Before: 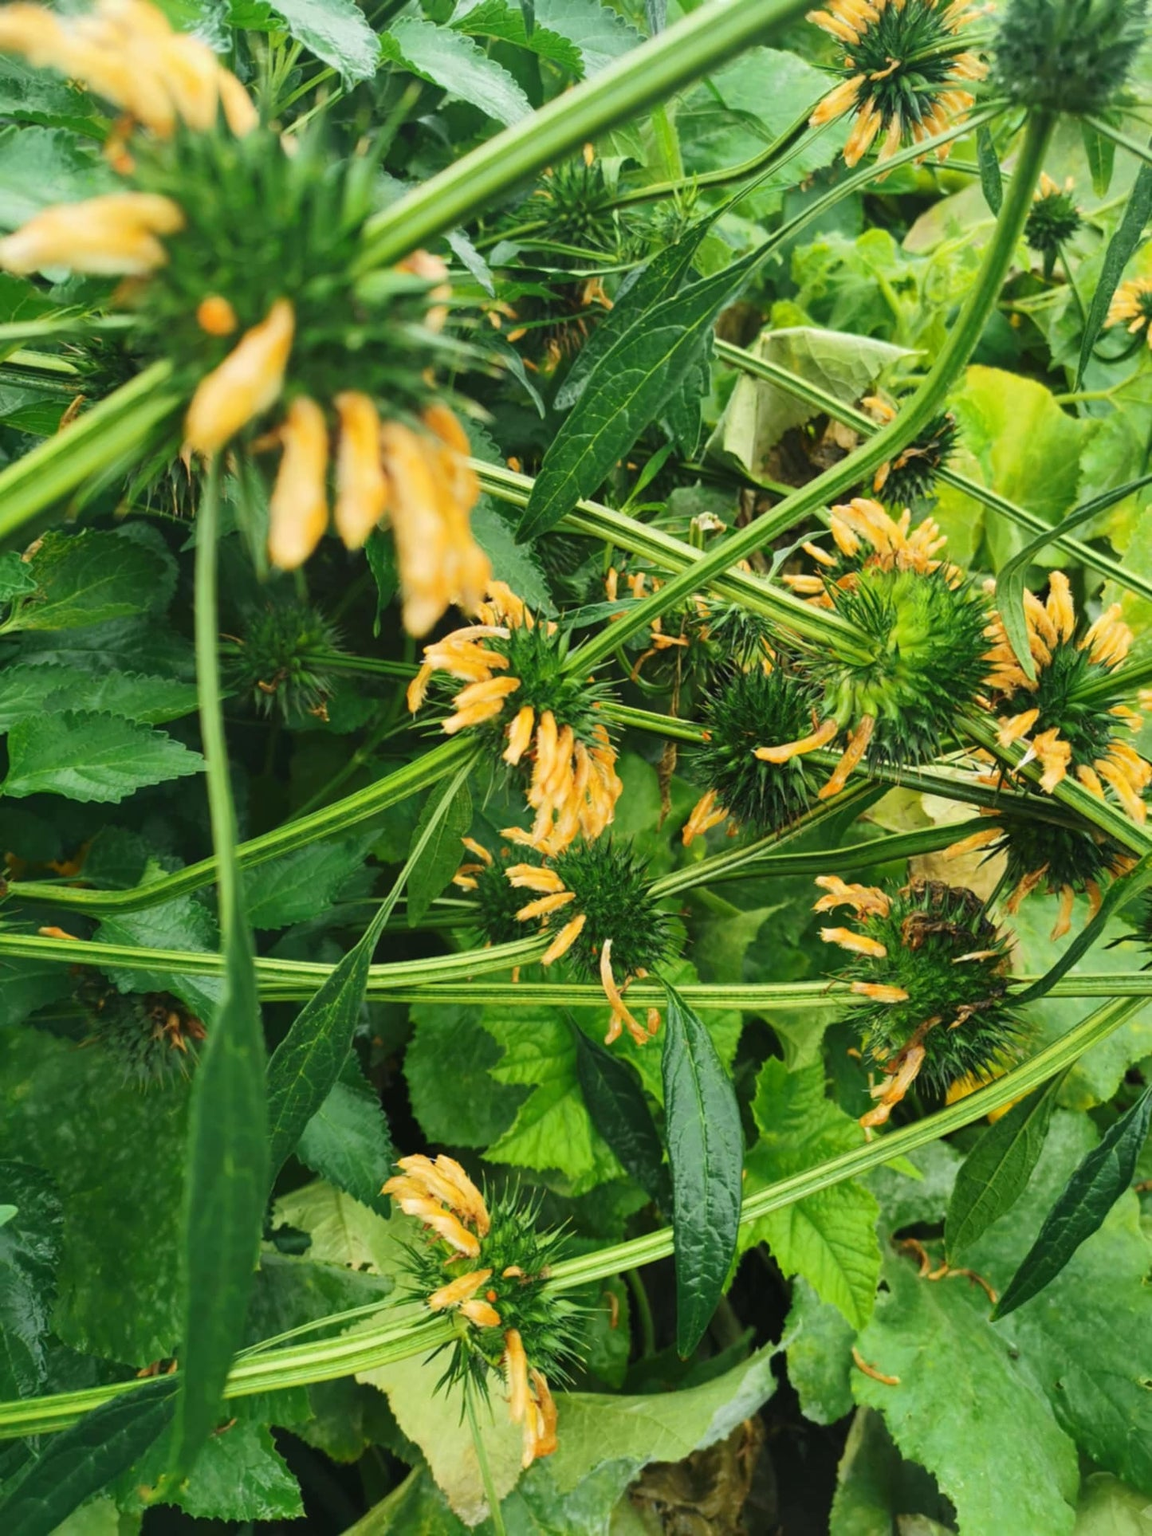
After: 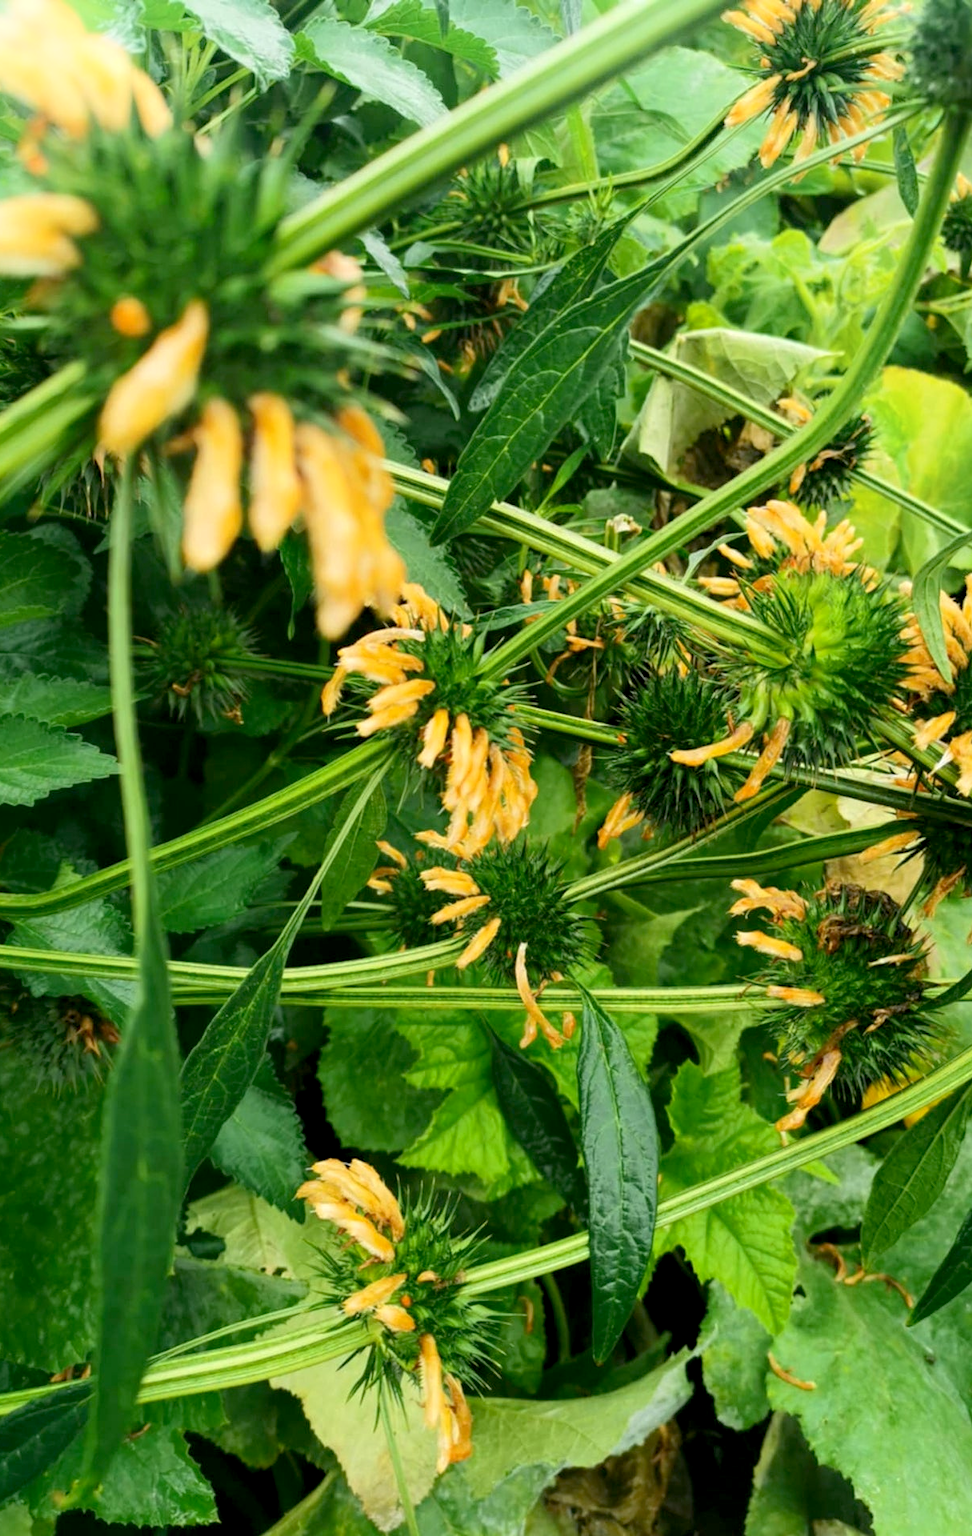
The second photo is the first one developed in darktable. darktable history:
exposure: black level correction 0.009, exposure 0.119 EV, compensate highlight preservation false
shadows and highlights: shadows -21.3, highlights 100, soften with gaussian
crop: left 7.598%, right 7.873%
